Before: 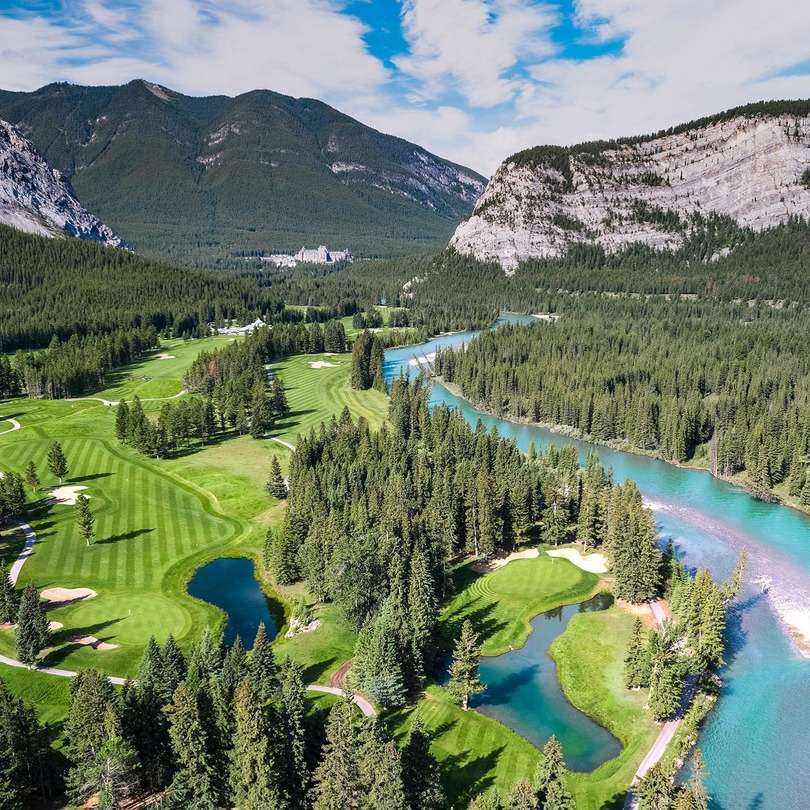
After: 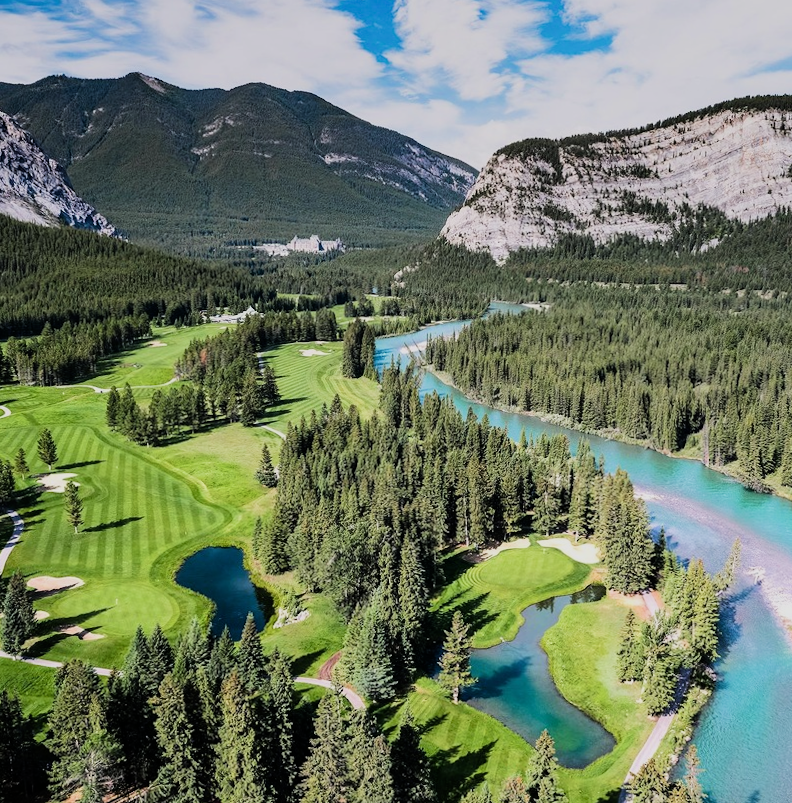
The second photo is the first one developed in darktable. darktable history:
filmic rgb: black relative exposure -7.5 EV, white relative exposure 5 EV, hardness 3.31, contrast 1.3, contrast in shadows safe
rotate and perspective: rotation 0.226°, lens shift (vertical) -0.042, crop left 0.023, crop right 0.982, crop top 0.006, crop bottom 0.994
